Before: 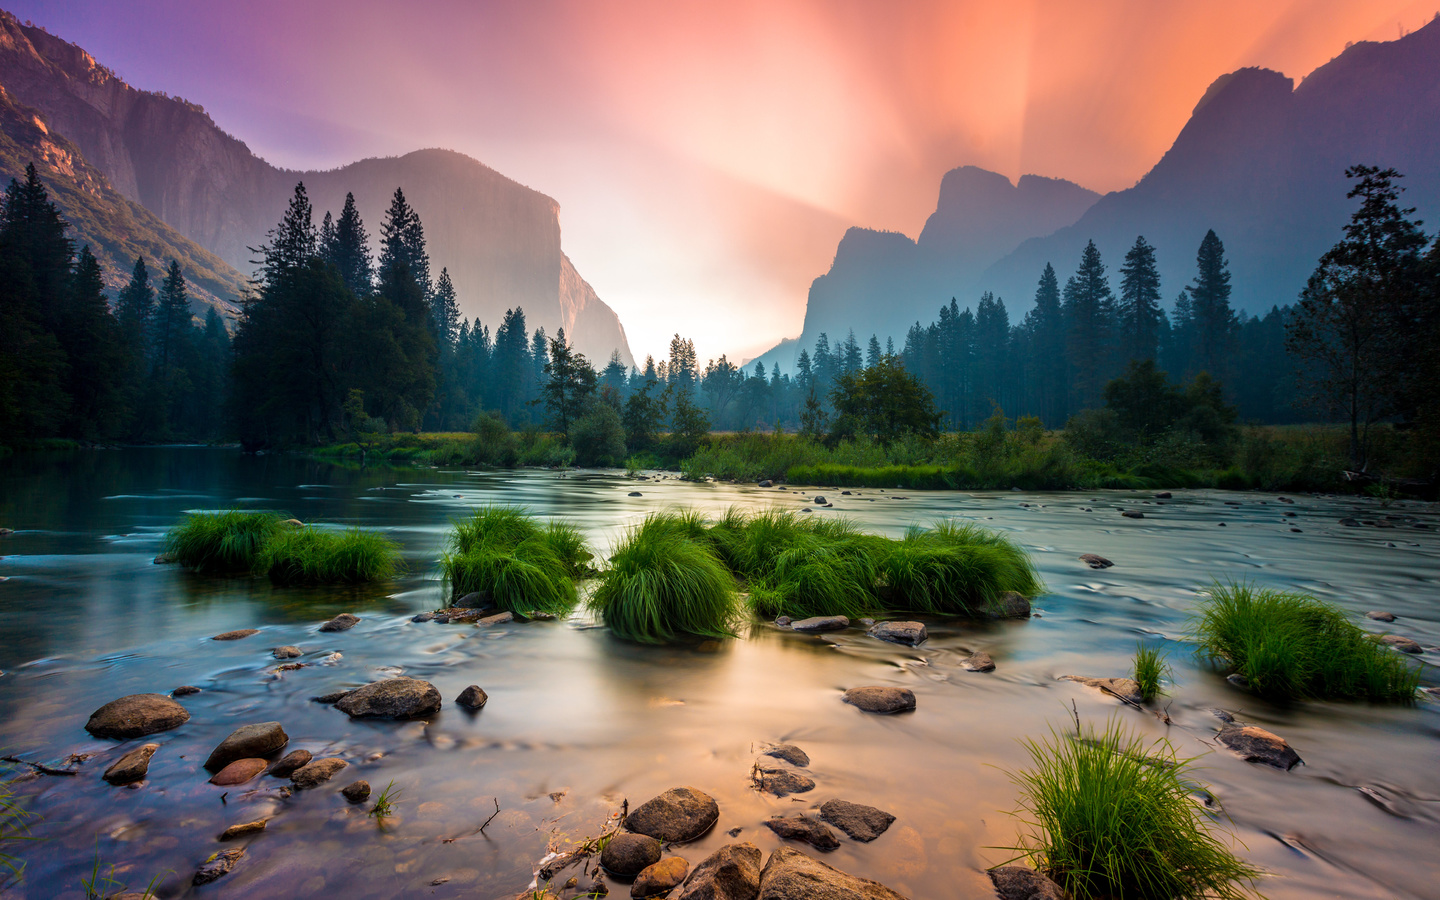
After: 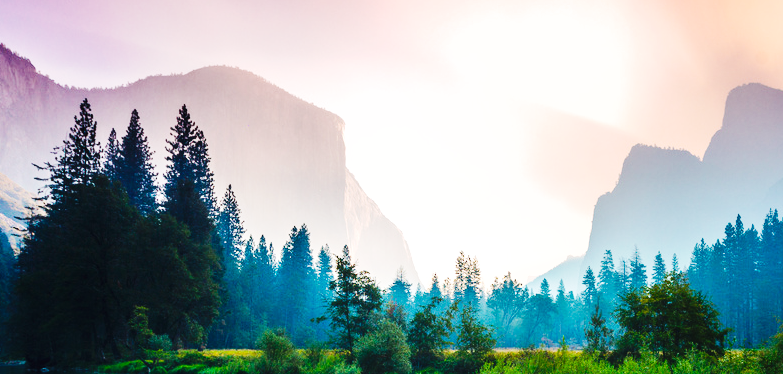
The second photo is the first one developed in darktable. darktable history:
shadows and highlights: radius 107.74, shadows 23.74, highlights -58.03, low approximation 0.01, soften with gaussian
tone curve: curves: ch0 [(0, 0.013) (0.104, 0.103) (0.258, 0.267) (0.448, 0.489) (0.709, 0.794) (0.895, 0.915) (0.994, 0.971)]; ch1 [(0, 0) (0.335, 0.298) (0.446, 0.416) (0.488, 0.488) (0.515, 0.504) (0.581, 0.615) (0.635, 0.661) (1, 1)]; ch2 [(0, 0) (0.314, 0.306) (0.436, 0.447) (0.502, 0.5) (0.538, 0.541) (0.568, 0.603) (0.641, 0.635) (0.717, 0.701) (1, 1)], preserve colors none
base curve: curves: ch0 [(0, 0) (0.036, 0.025) (0.121, 0.166) (0.206, 0.329) (0.605, 0.79) (1, 1)], preserve colors none
crop: left 14.997%, top 9.247%, right 30.601%, bottom 49.14%
exposure: exposure 0.945 EV, compensate highlight preservation false
